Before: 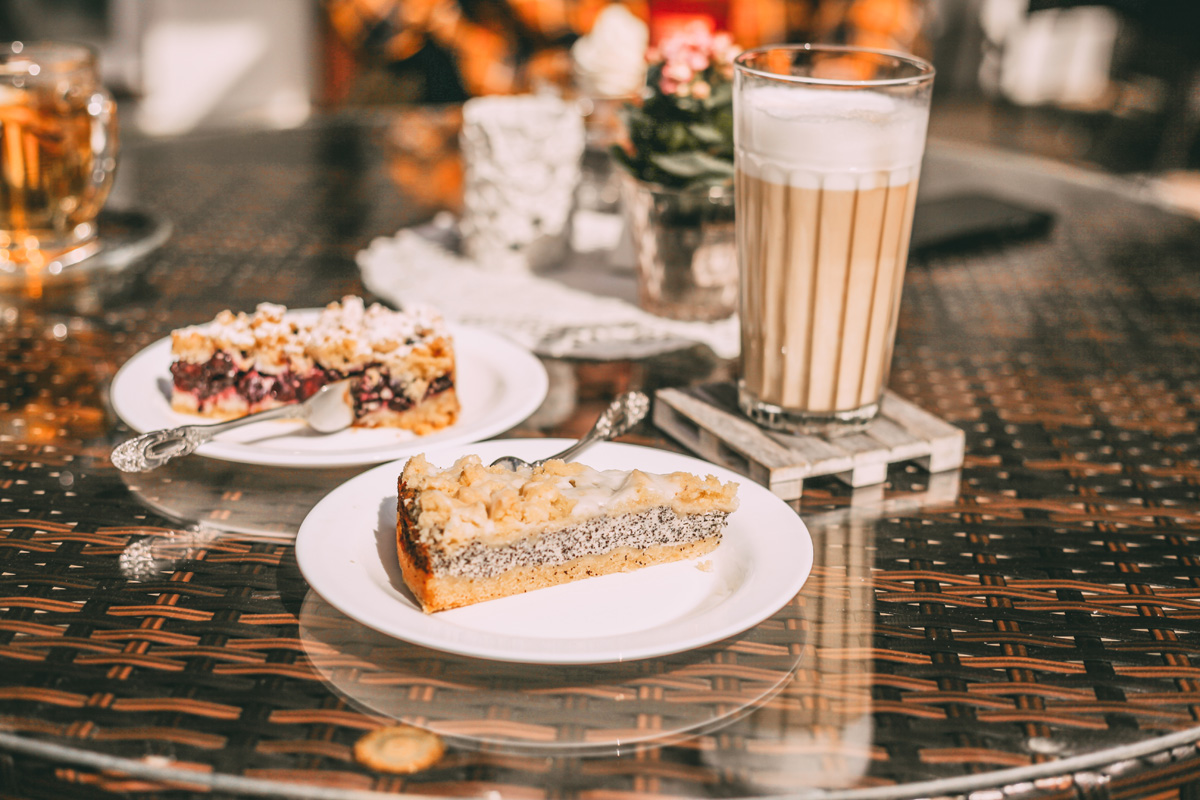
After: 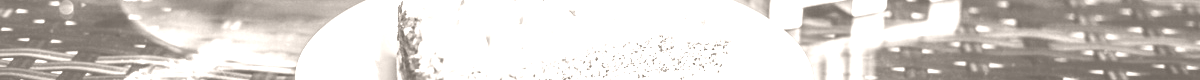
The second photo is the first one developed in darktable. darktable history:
contrast brightness saturation: contrast 0.2, brightness 0.16, saturation 0.22
colorize: hue 34.49°, saturation 35.33%, source mix 100%, lightness 55%, version 1
crop and rotate: top 59.084%, bottom 30.916%
